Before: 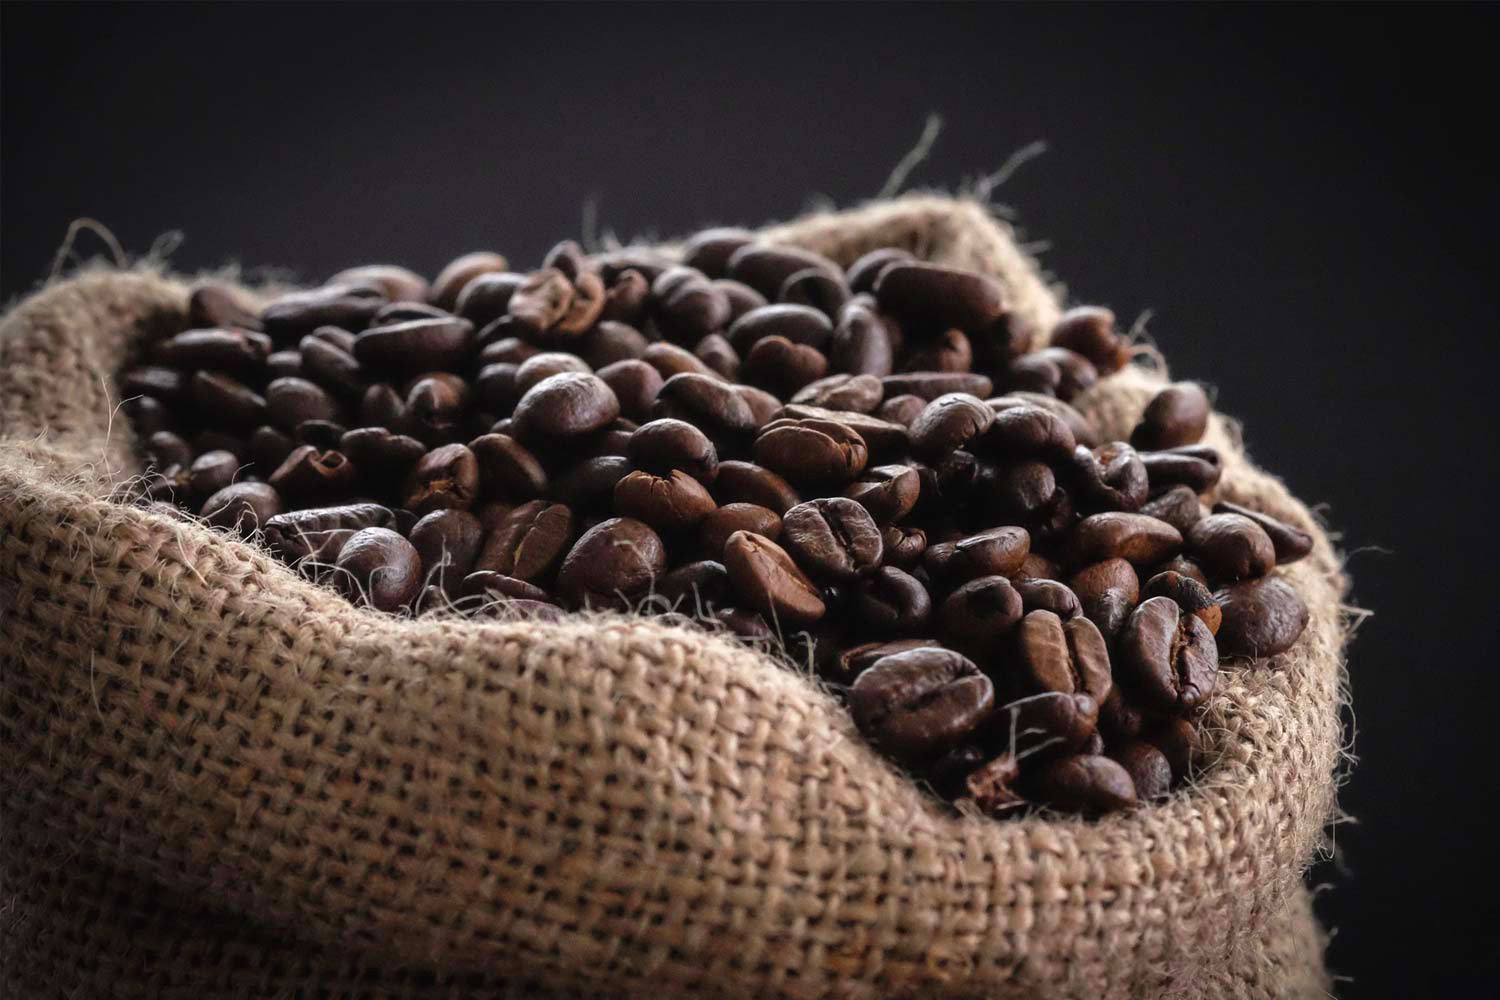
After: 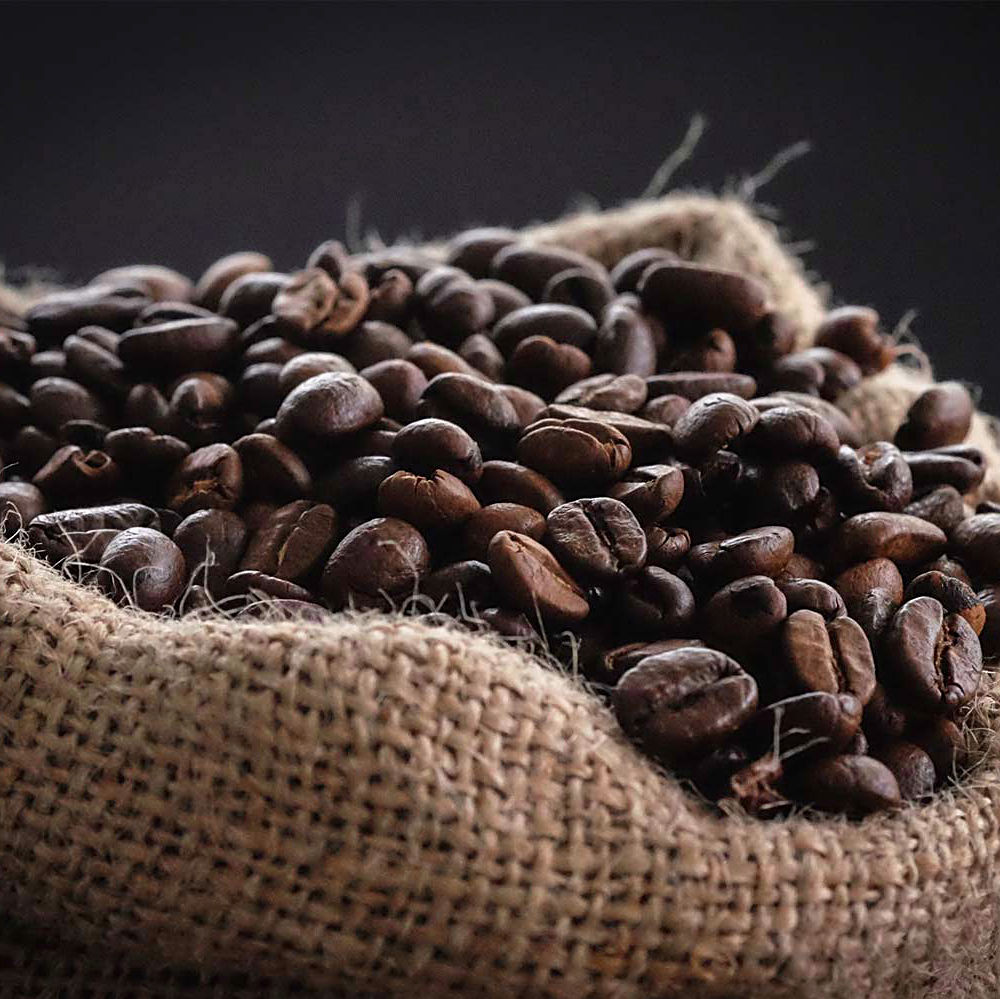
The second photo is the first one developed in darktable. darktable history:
crop and rotate: left 15.754%, right 17.579%
shadows and highlights: shadows 20.91, highlights -82.73, soften with gaussian
sharpen: on, module defaults
exposure: exposure -0.177 EV, compensate highlight preservation false
